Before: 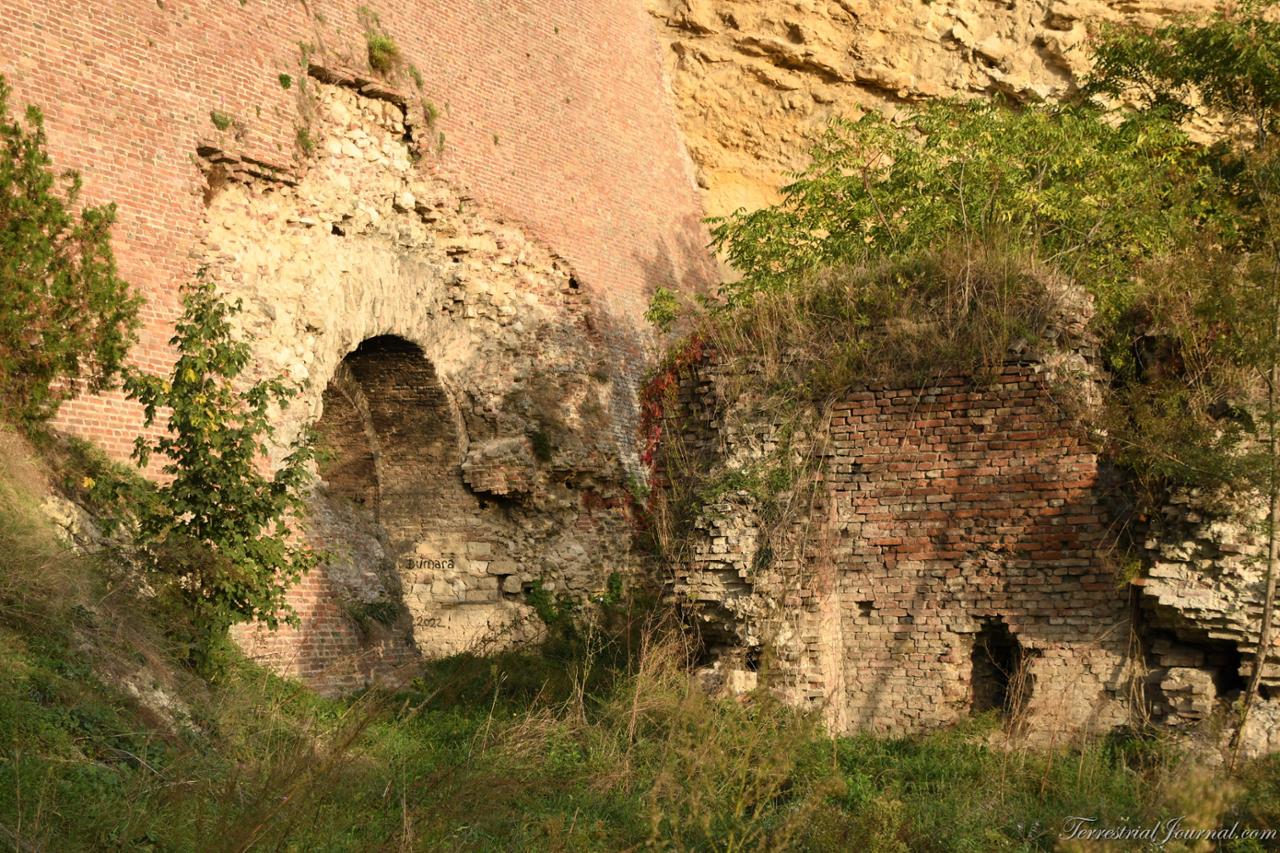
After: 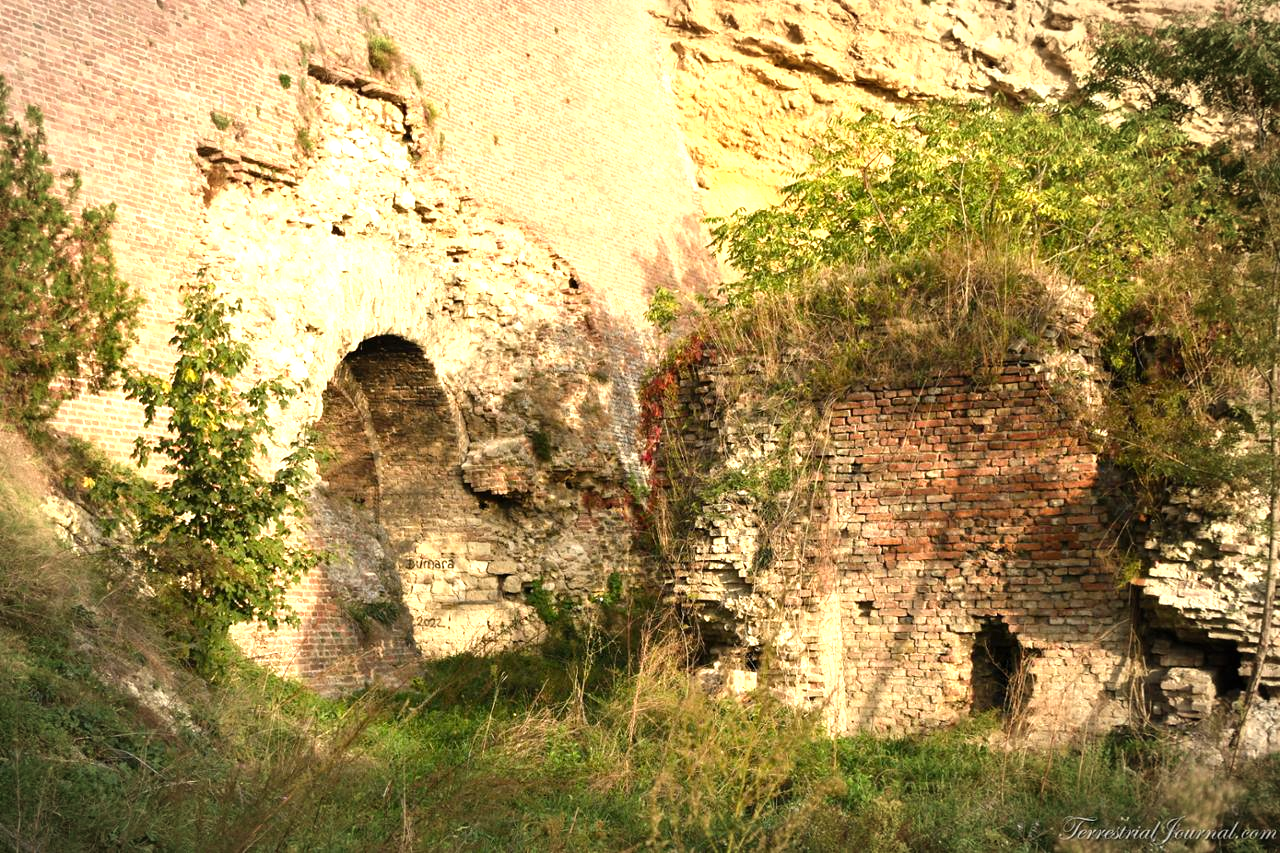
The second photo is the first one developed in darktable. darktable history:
levels: black 0.056%, levels [0, 0.374, 0.749]
vignetting: brightness -0.409, saturation -0.294, automatic ratio true, unbound false
